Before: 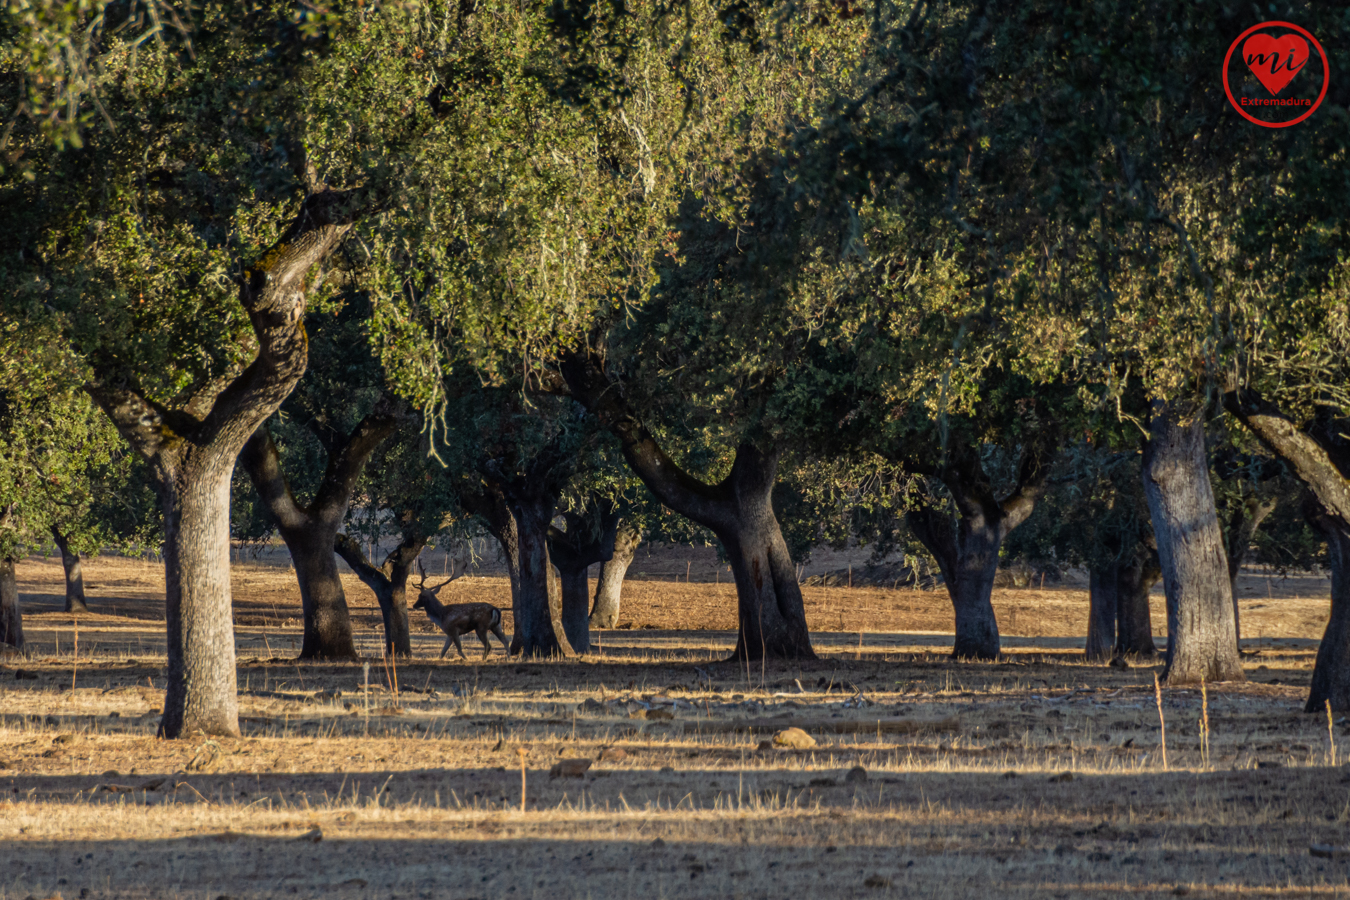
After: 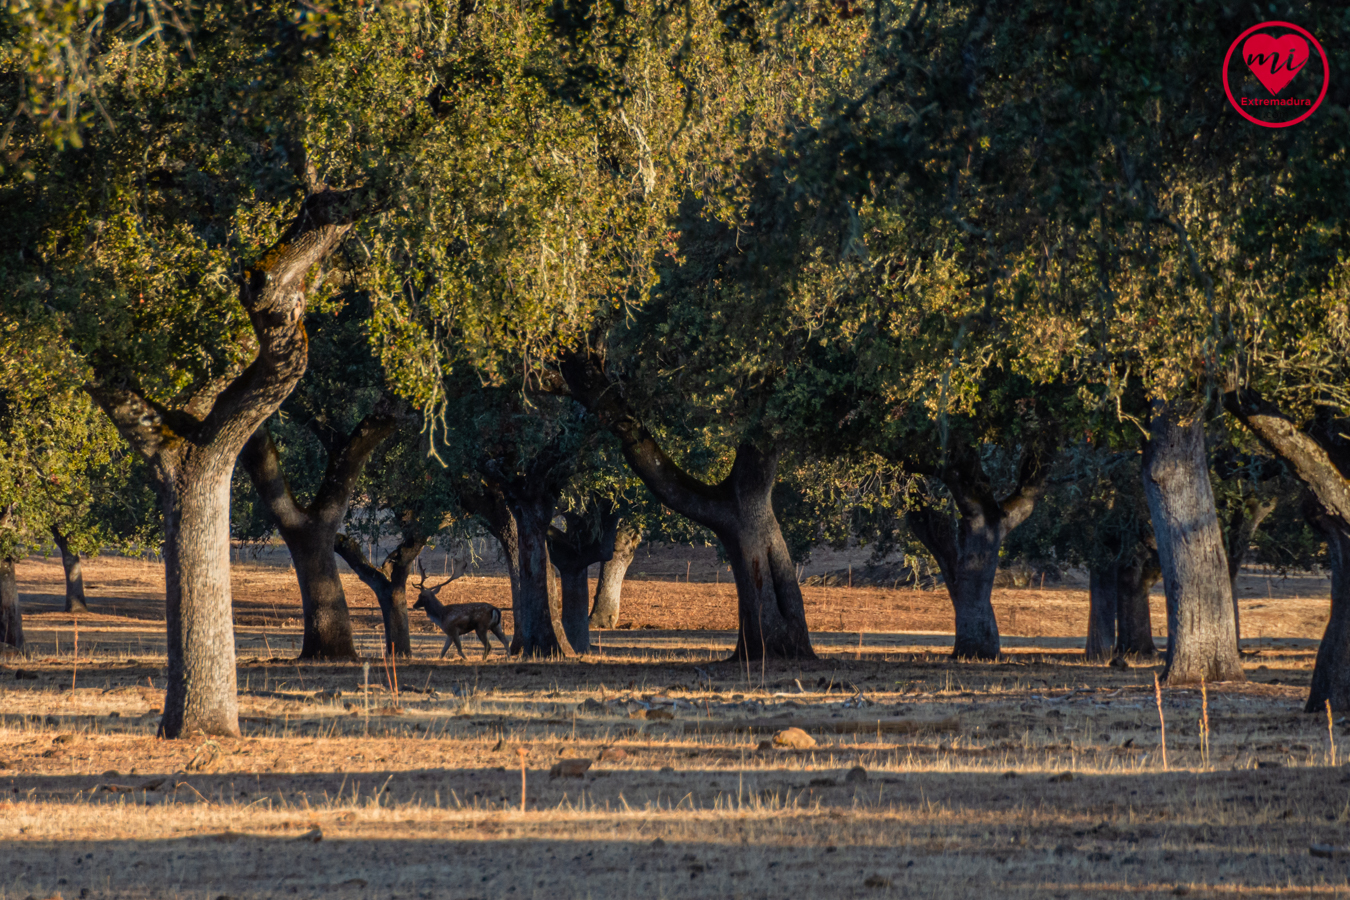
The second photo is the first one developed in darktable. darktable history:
color zones: curves: ch1 [(0.235, 0.558) (0.75, 0.5)]; ch2 [(0.25, 0.462) (0.749, 0.457)], mix 25.78%
